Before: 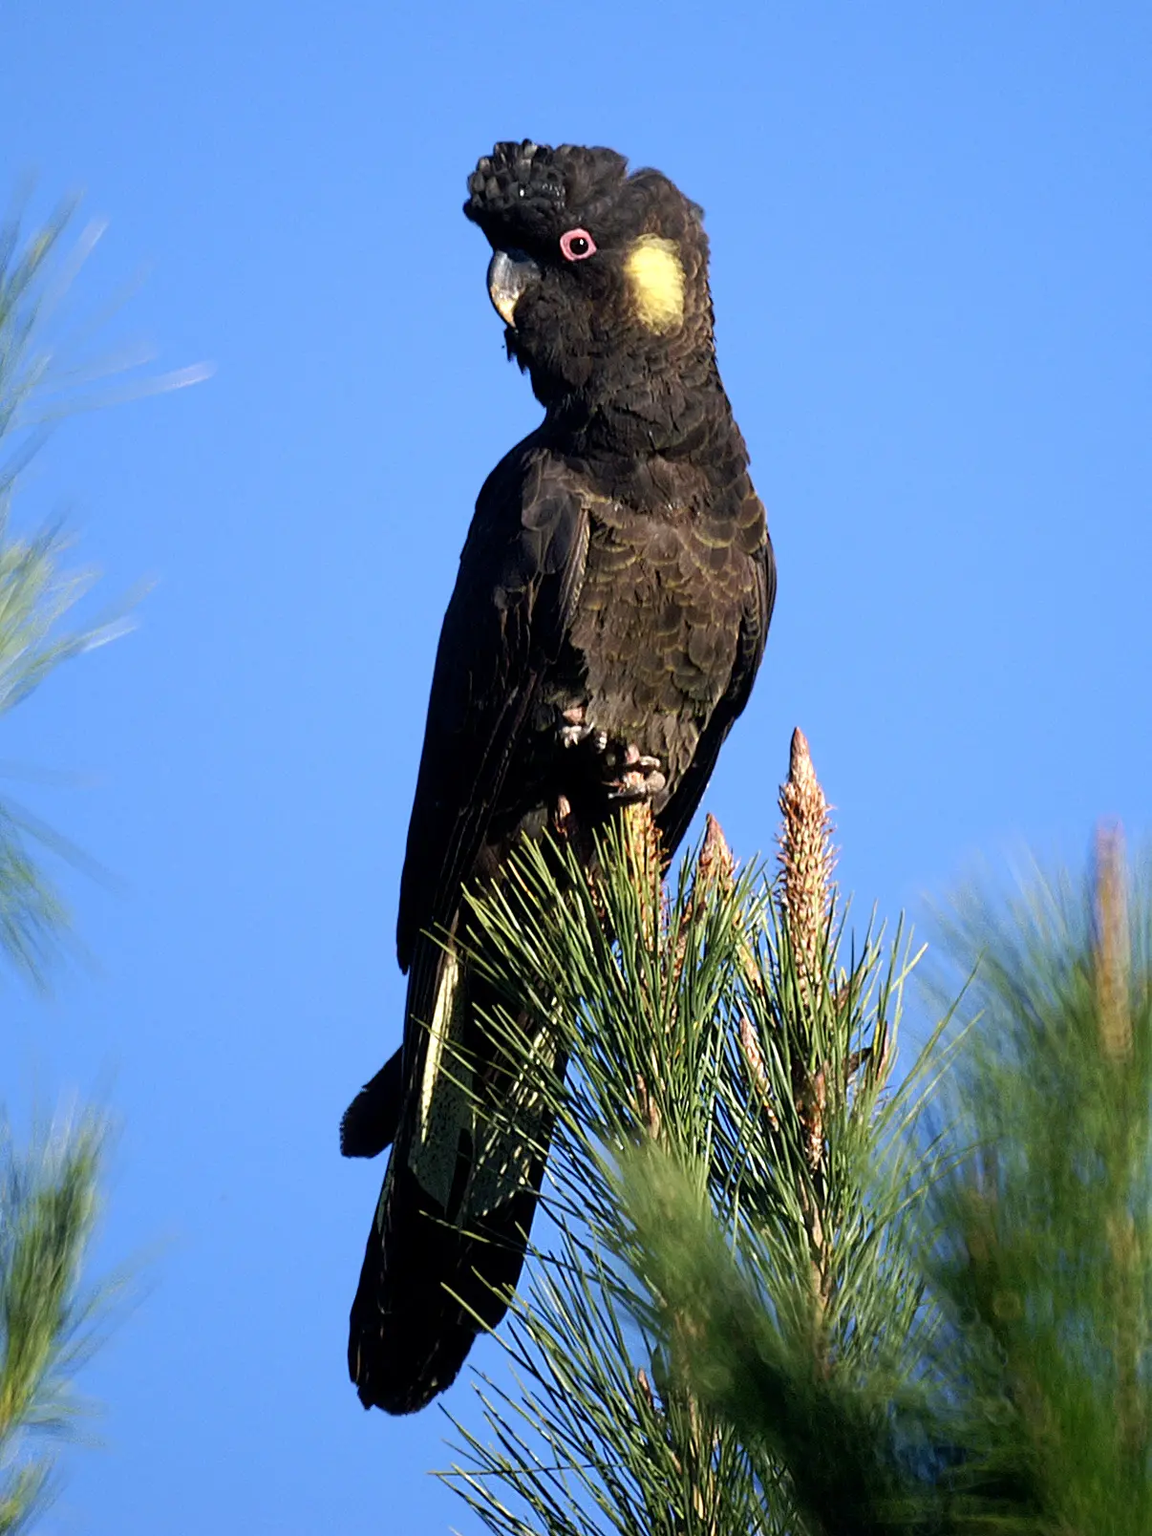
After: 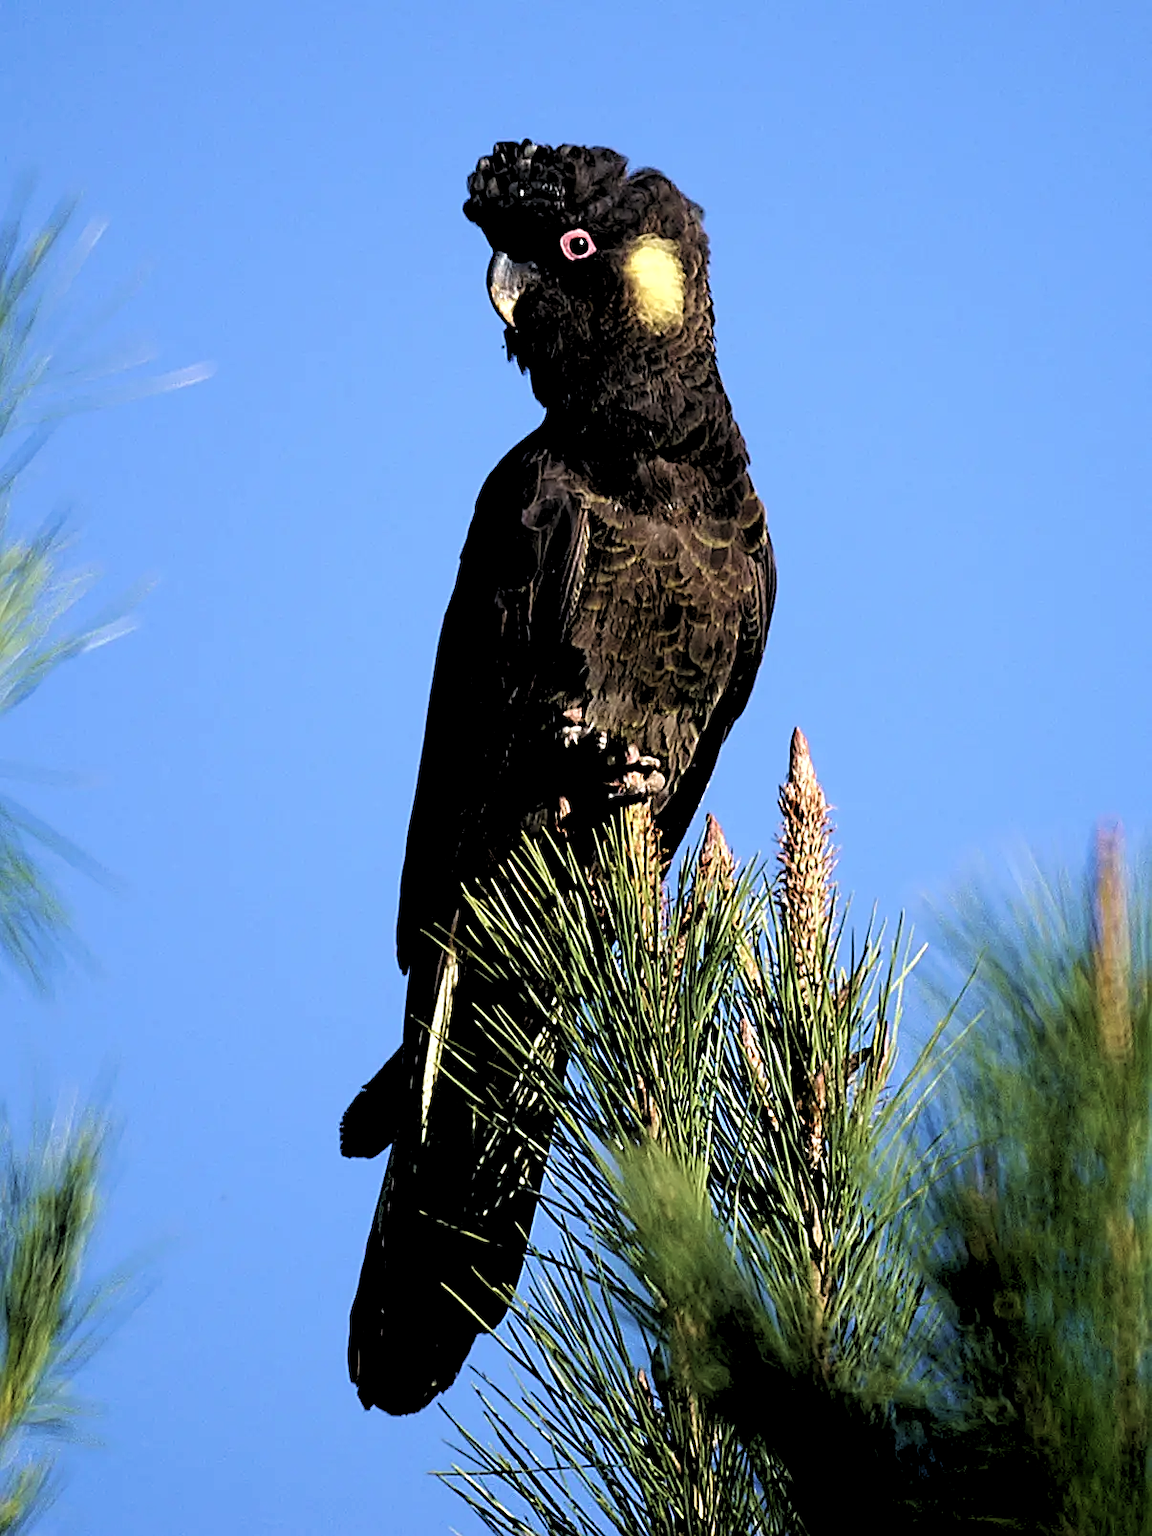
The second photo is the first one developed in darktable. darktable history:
white balance: emerald 1
contrast brightness saturation: saturation -0.05
rgb levels: levels [[0.034, 0.472, 0.904], [0, 0.5, 1], [0, 0.5, 1]]
velvia: strength 27%
sharpen: on, module defaults
